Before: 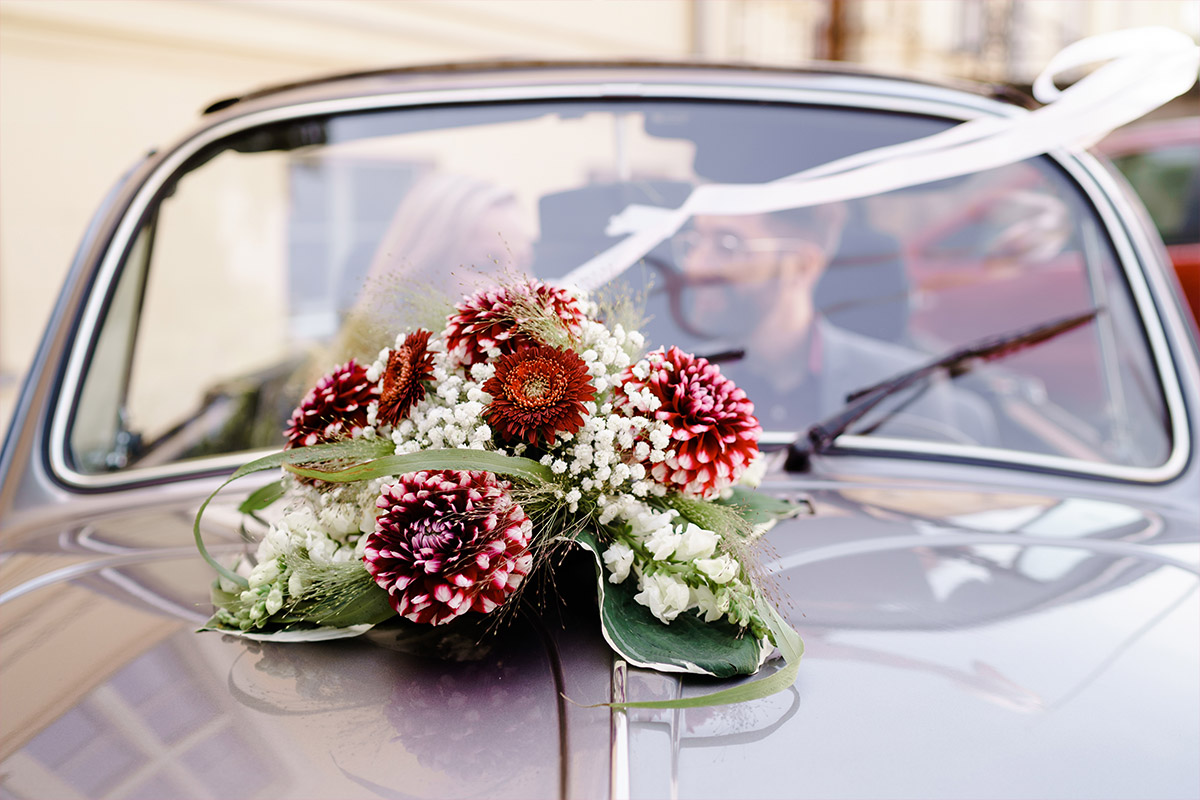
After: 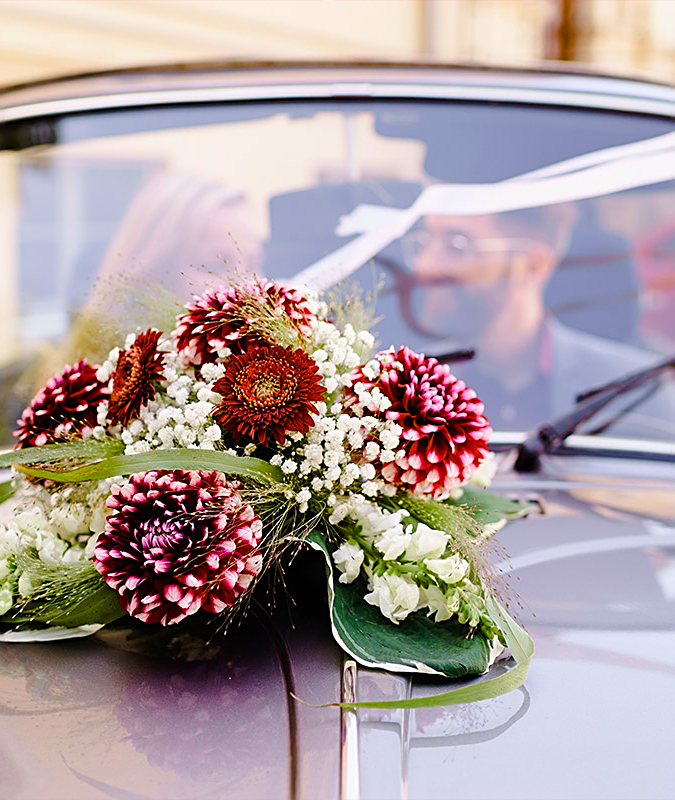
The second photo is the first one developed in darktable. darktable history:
crop and rotate: left 22.516%, right 21.234%
color balance rgb: perceptual saturation grading › global saturation 30%, global vibrance 30%
sharpen: on, module defaults
